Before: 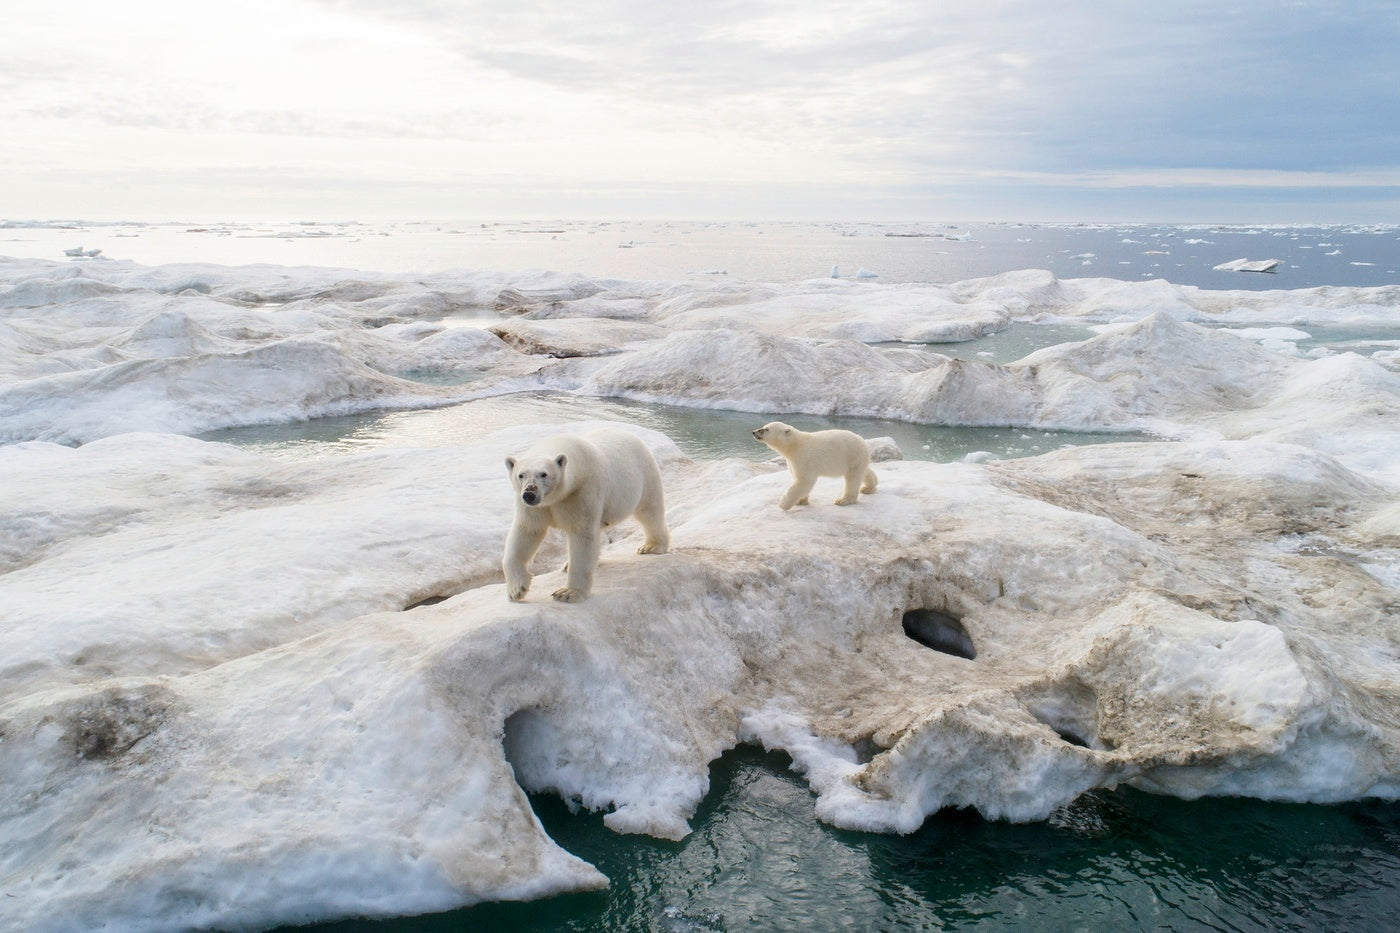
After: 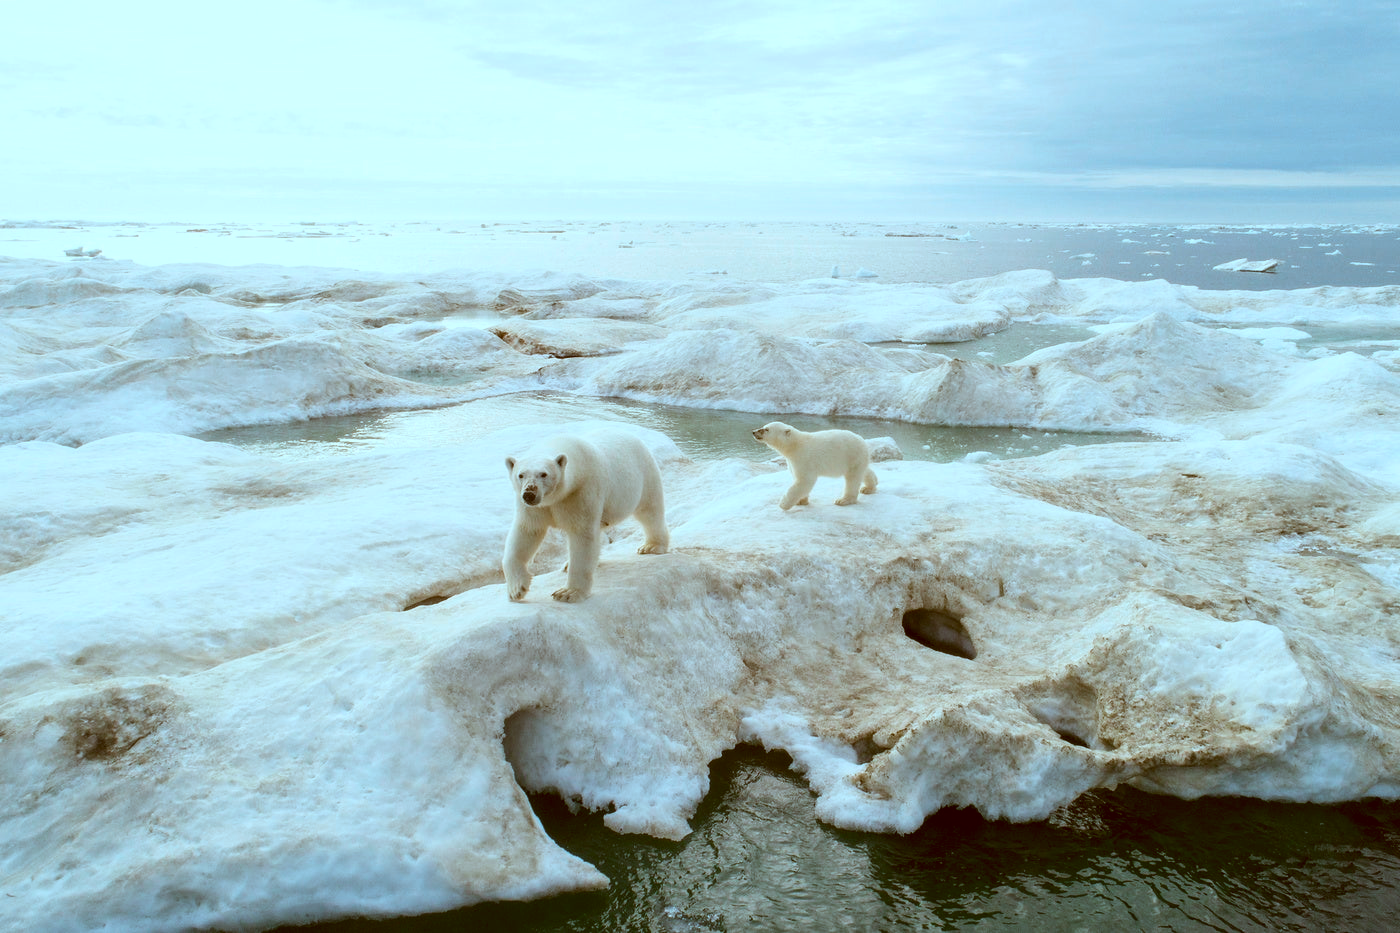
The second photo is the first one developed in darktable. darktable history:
contrast brightness saturation: contrast 0.1, brightness 0.02, saturation 0.02
color correction: highlights a* -14.62, highlights b* -16.22, shadows a* 10.12, shadows b* 29.4
local contrast: mode bilateral grid, contrast 100, coarseness 100, detail 108%, midtone range 0.2
